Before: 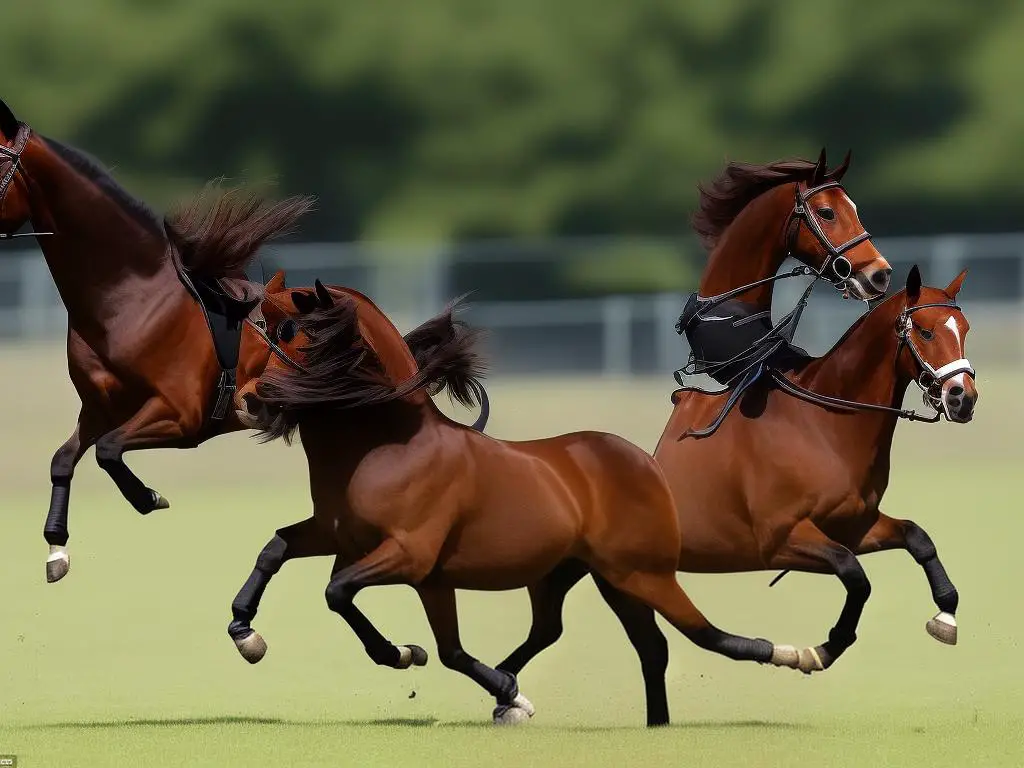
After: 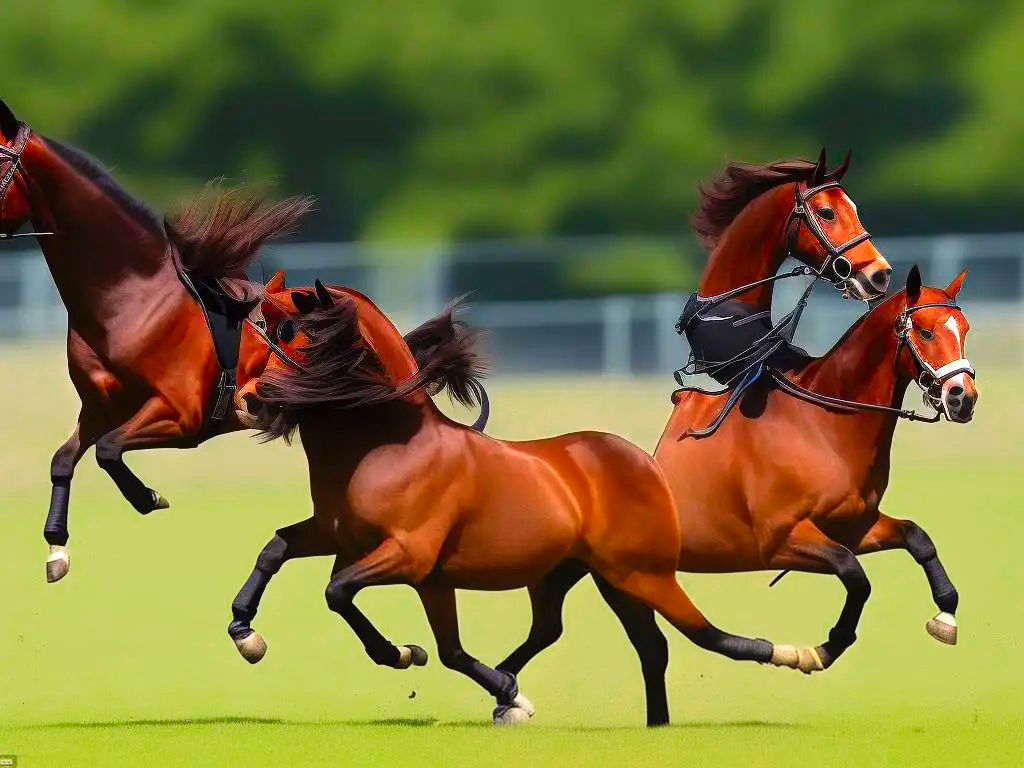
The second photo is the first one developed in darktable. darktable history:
contrast brightness saturation: contrast 0.2, brightness 0.2, saturation 0.8
color zones: curves: ch0 [(0, 0.465) (0.092, 0.596) (0.289, 0.464) (0.429, 0.453) (0.571, 0.464) (0.714, 0.455) (0.857, 0.462) (1, 0.465)]
